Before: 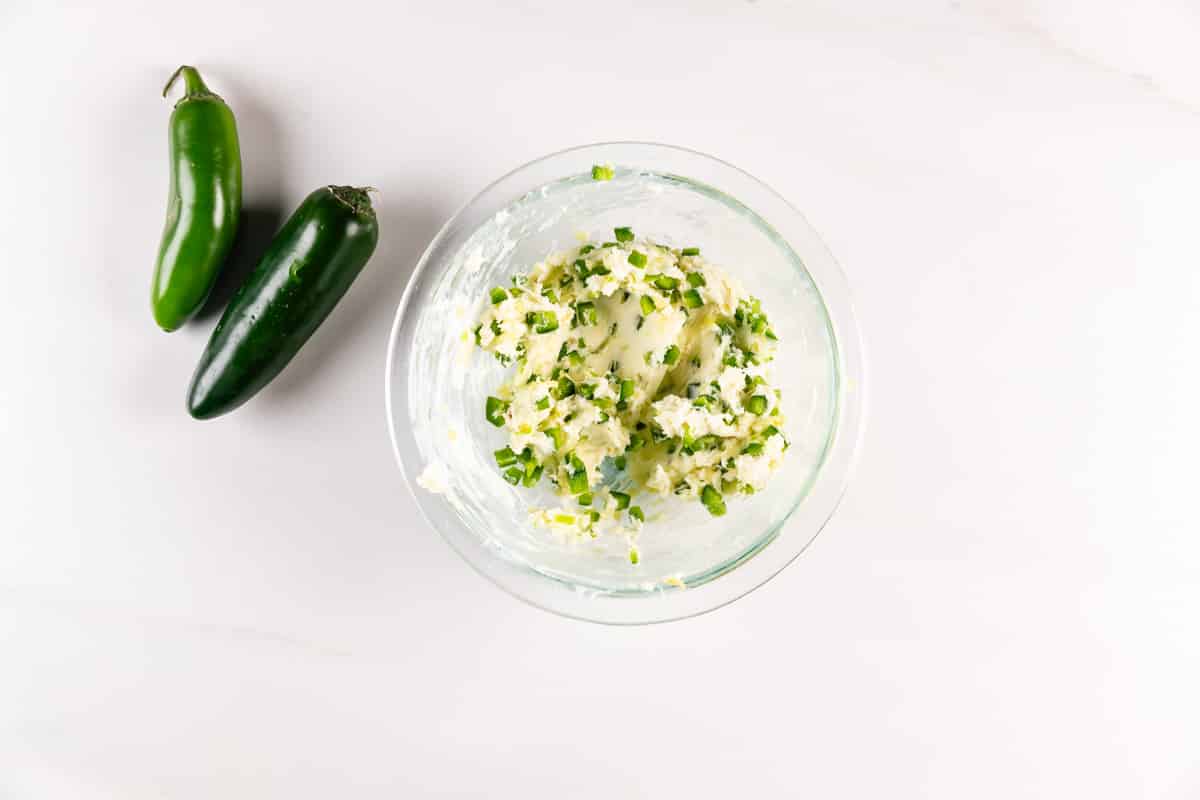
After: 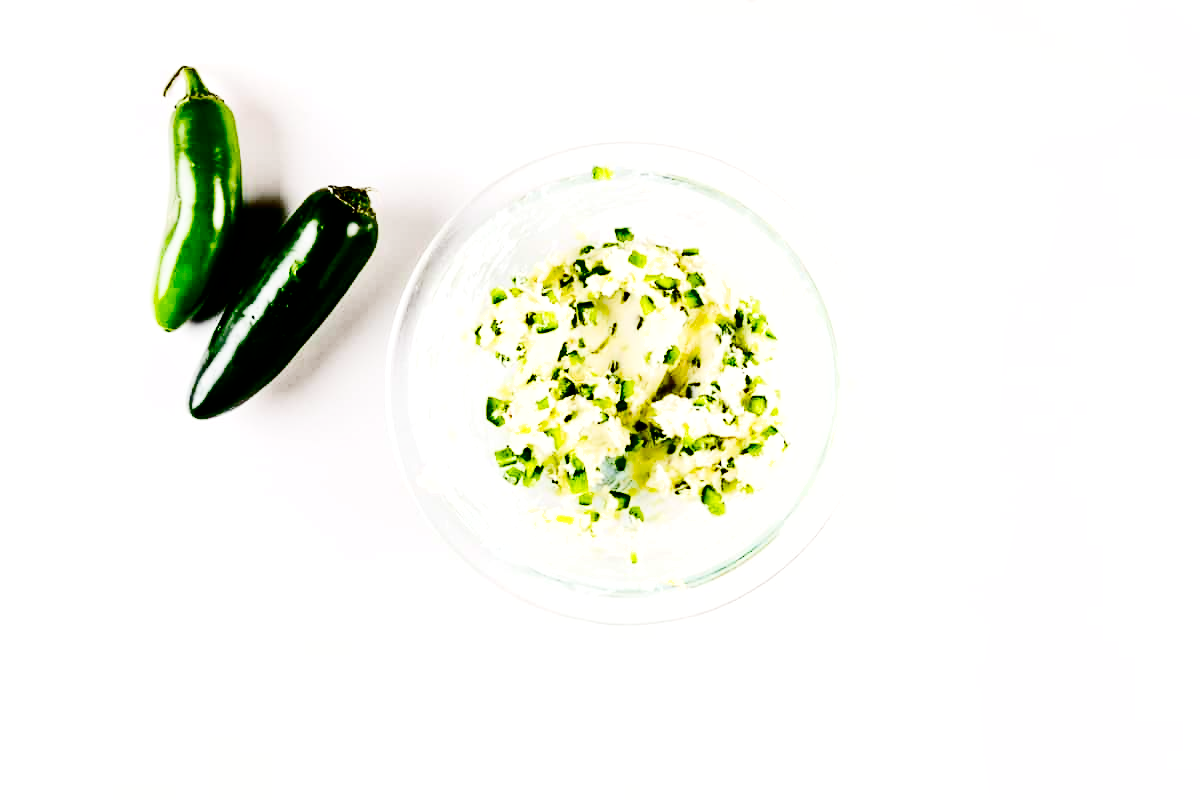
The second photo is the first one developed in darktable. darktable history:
color balance rgb: perceptual saturation grading › global saturation 20%, perceptual saturation grading › highlights -25%, perceptual saturation grading › shadows 25%
shadows and highlights: shadows 60, soften with gaussian
contrast brightness saturation: contrast 0.28
tone equalizer: -8 EV -0.417 EV, -7 EV -0.389 EV, -6 EV -0.333 EV, -5 EV -0.222 EV, -3 EV 0.222 EV, -2 EV 0.333 EV, -1 EV 0.389 EV, +0 EV 0.417 EV, edges refinement/feathering 500, mask exposure compensation -1.57 EV, preserve details no
base curve: curves: ch0 [(0, 0) (0.036, 0.01) (0.123, 0.254) (0.258, 0.504) (0.507, 0.748) (1, 1)], preserve colors none
